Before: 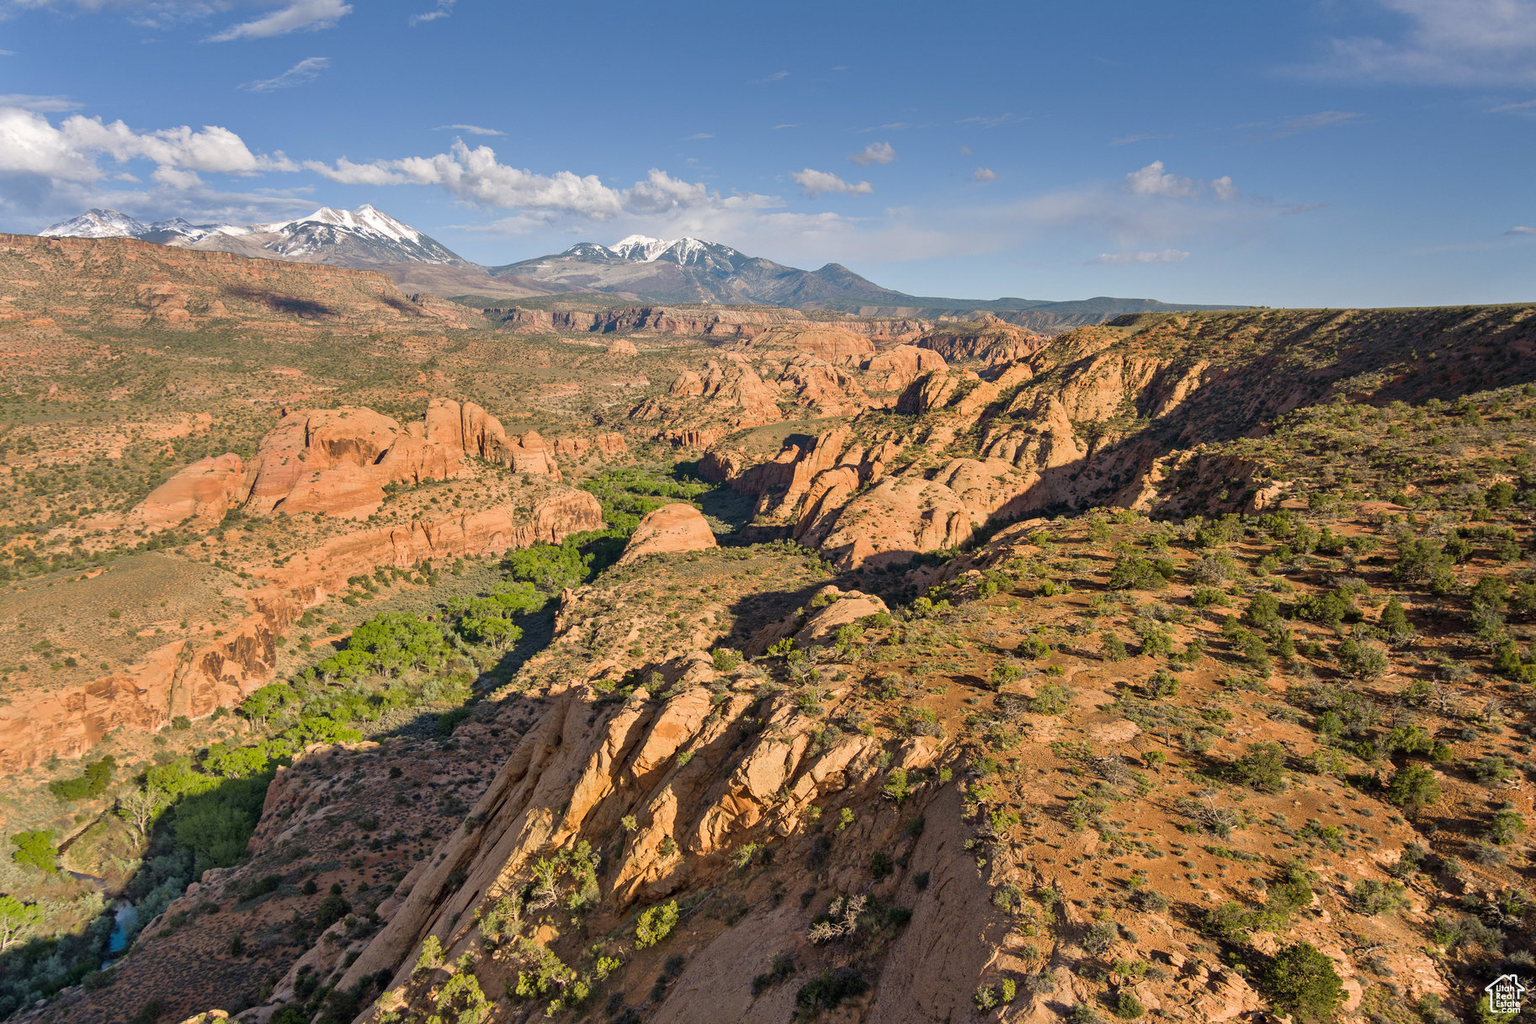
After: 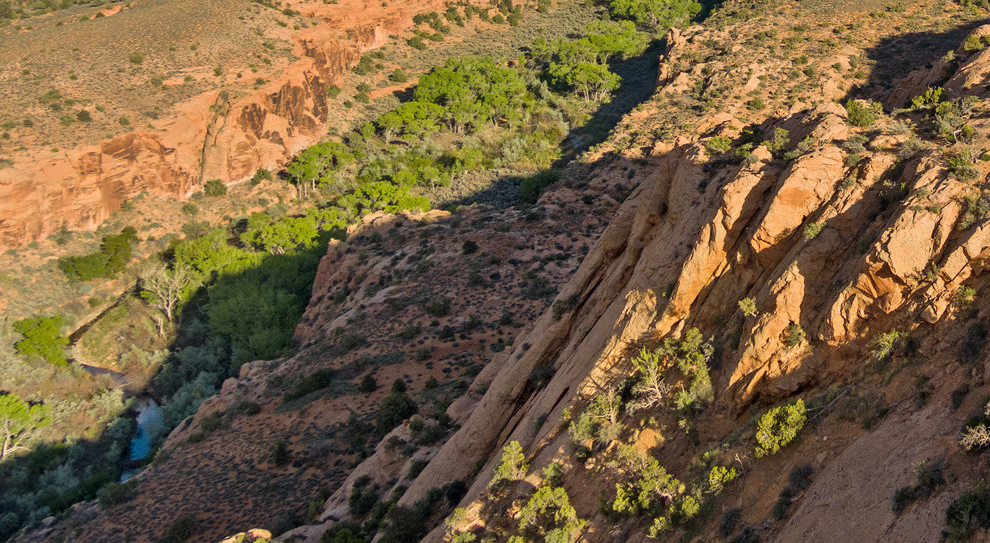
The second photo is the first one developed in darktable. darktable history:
crop and rotate: top 55.173%, right 45.731%, bottom 0.164%
